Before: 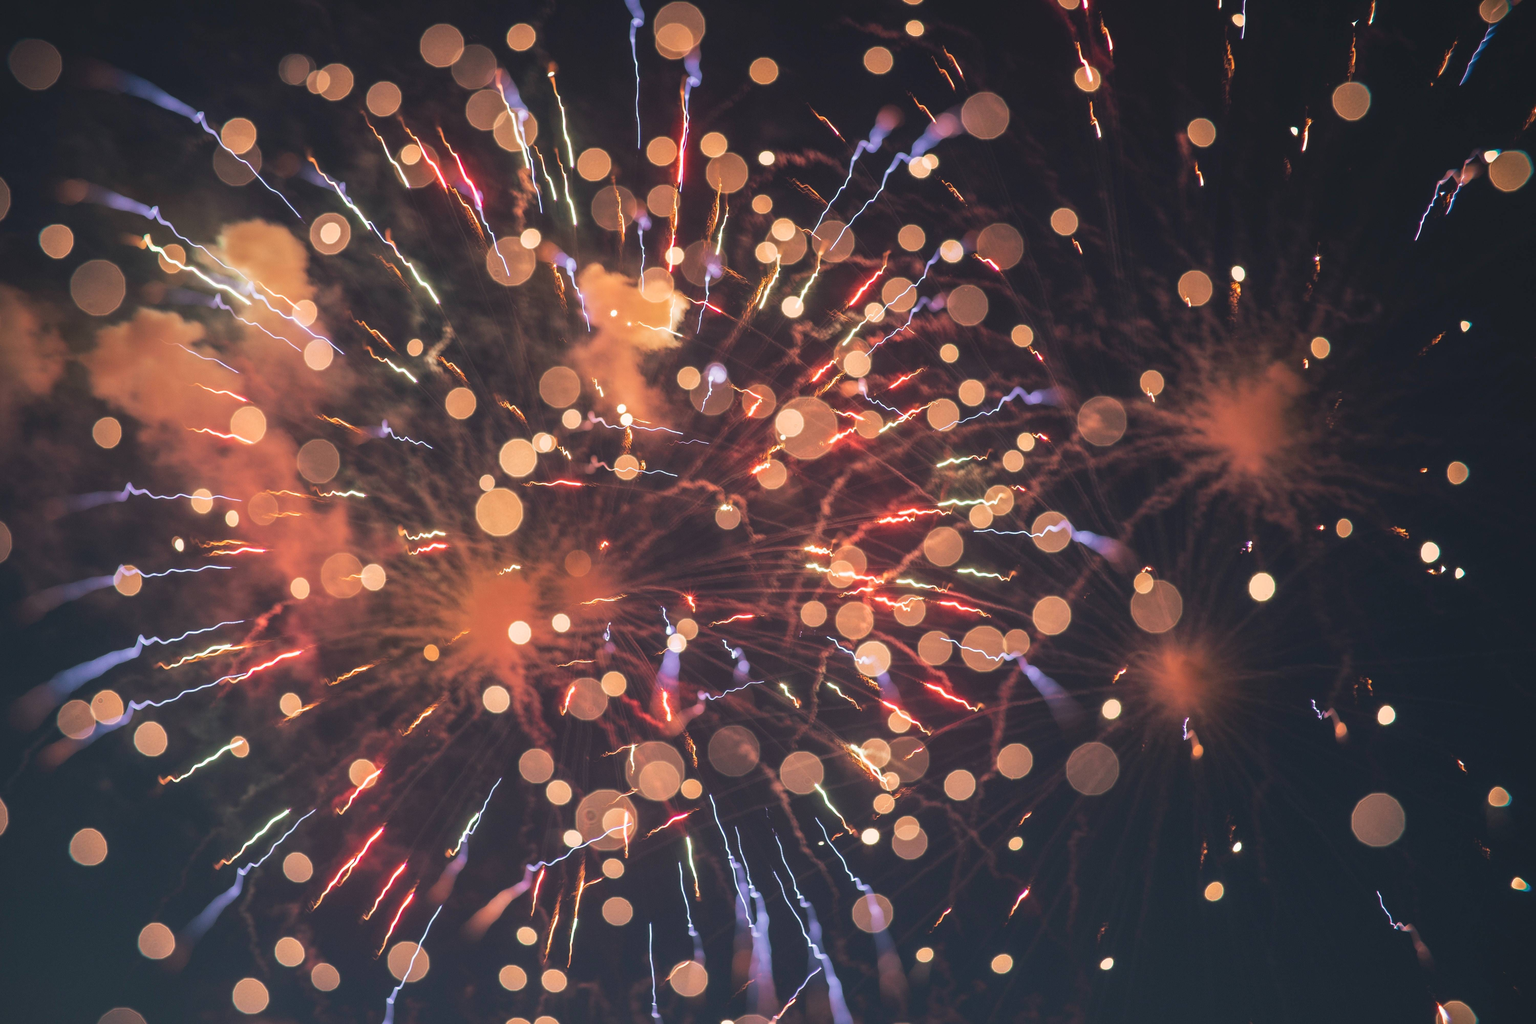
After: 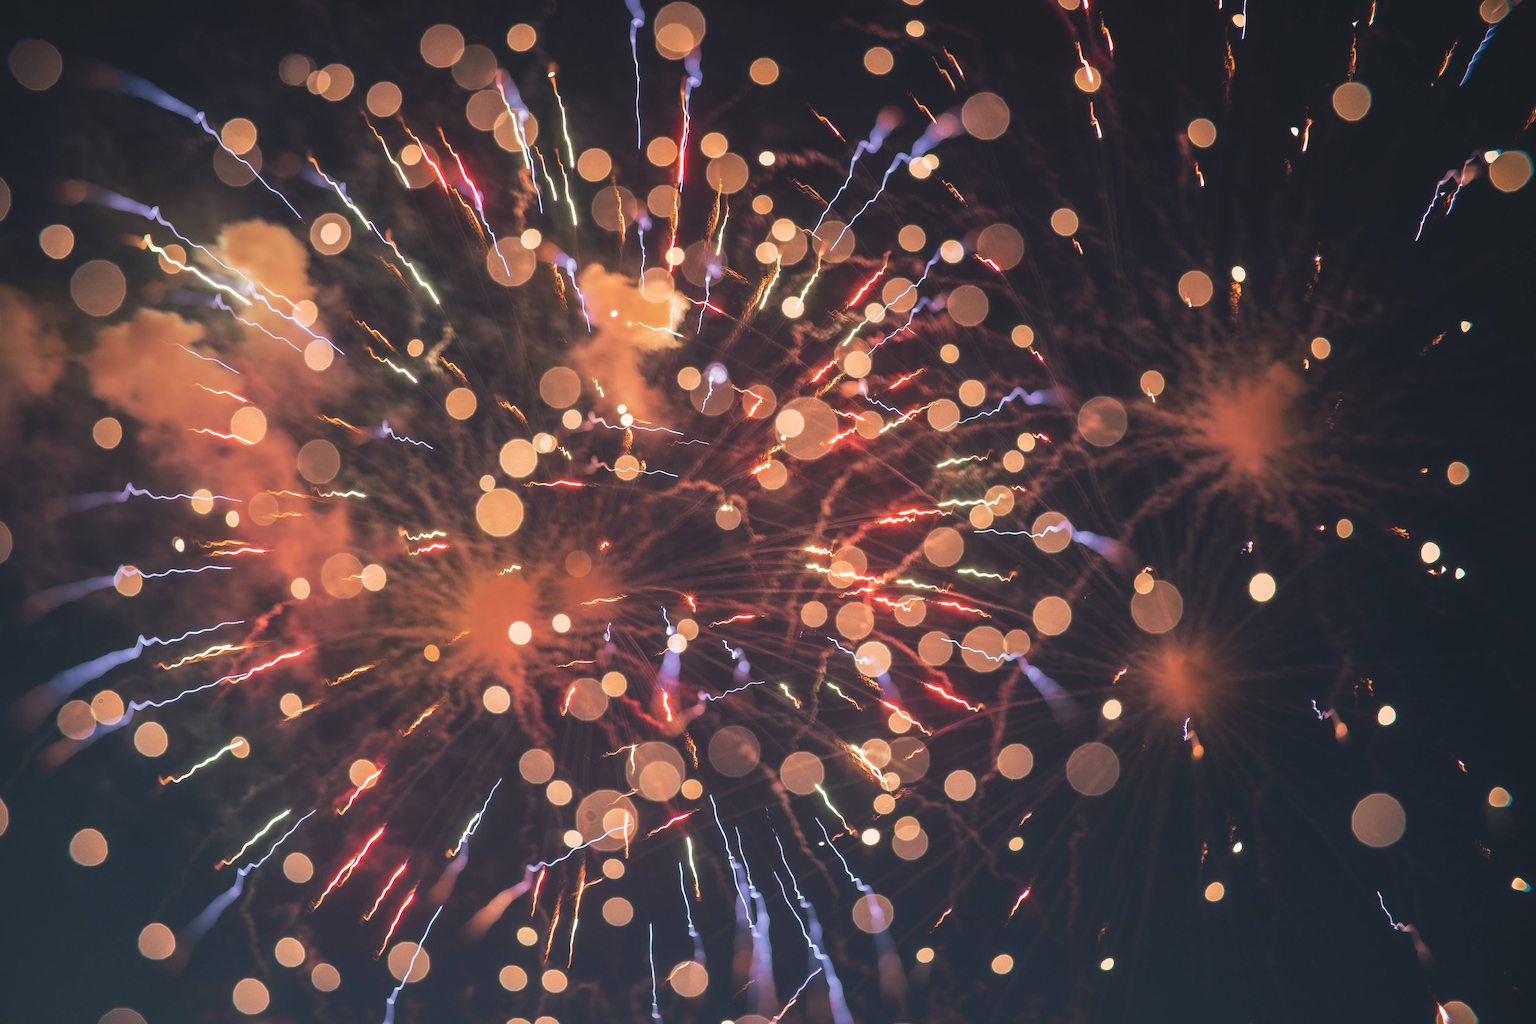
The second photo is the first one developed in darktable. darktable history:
contrast equalizer: y [[0.5 ×4, 0.524, 0.59], [0.5 ×6], [0.5 ×6], [0, 0, 0, 0.01, 0.045, 0.012], [0, 0, 0, 0.044, 0.195, 0.131]]
